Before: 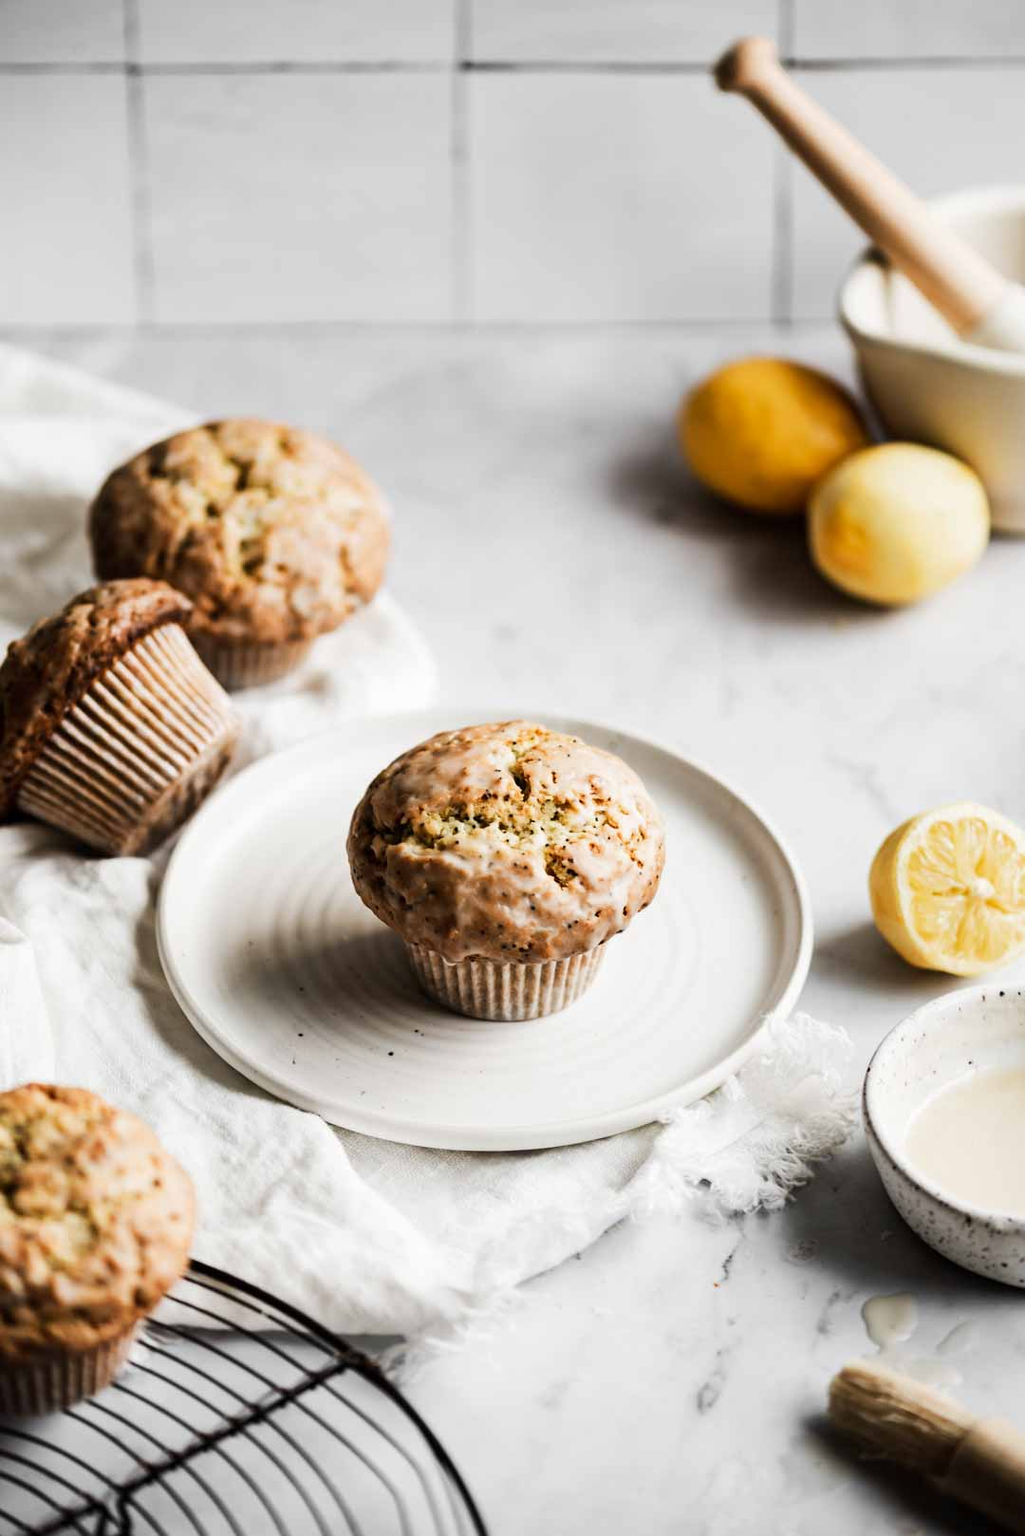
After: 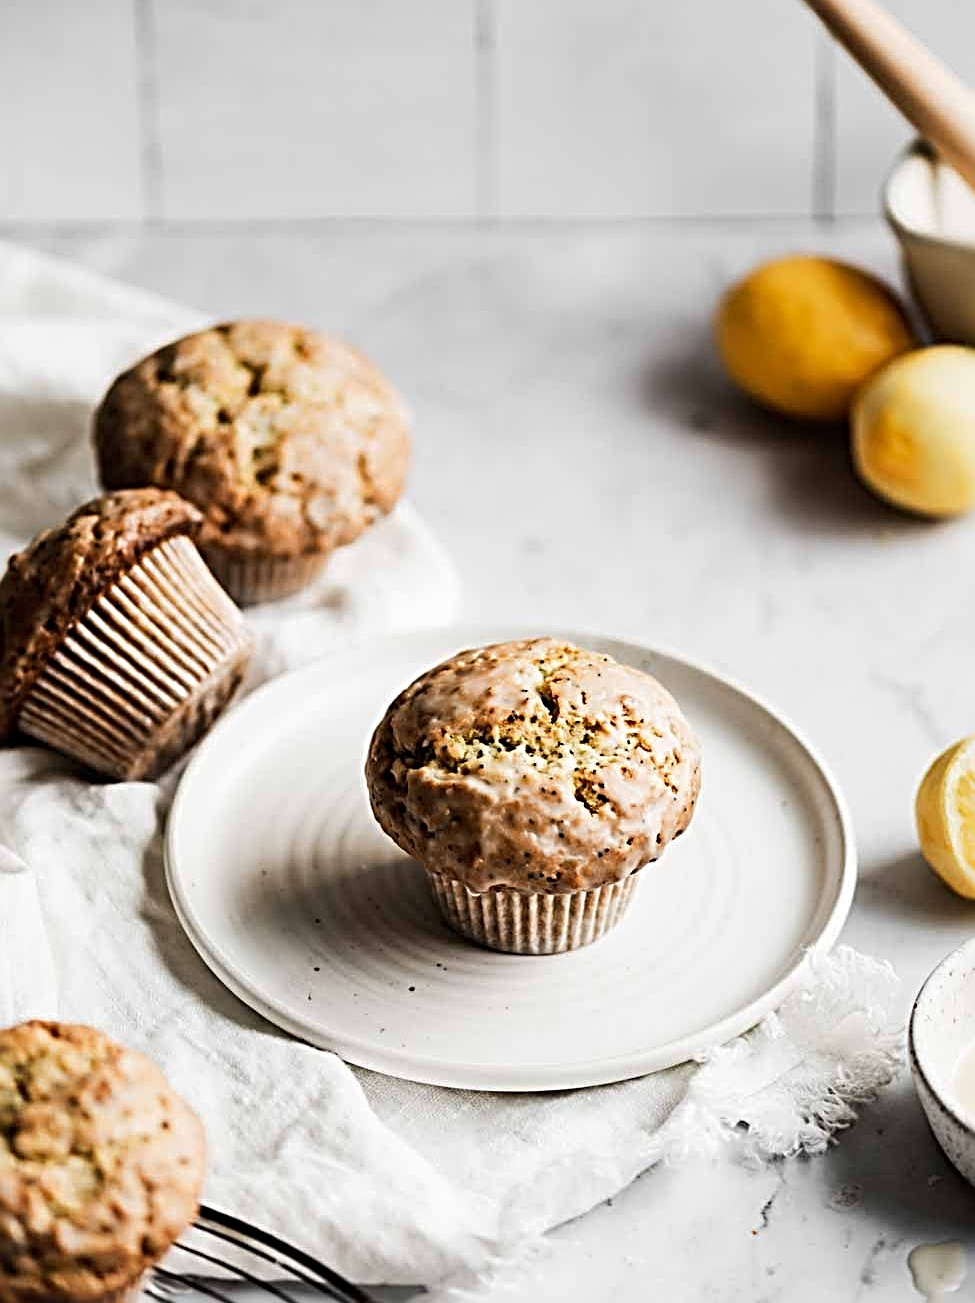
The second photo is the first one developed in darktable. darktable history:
sharpen: radius 3.69, amount 0.928
crop: top 7.49%, right 9.717%, bottom 11.943%
